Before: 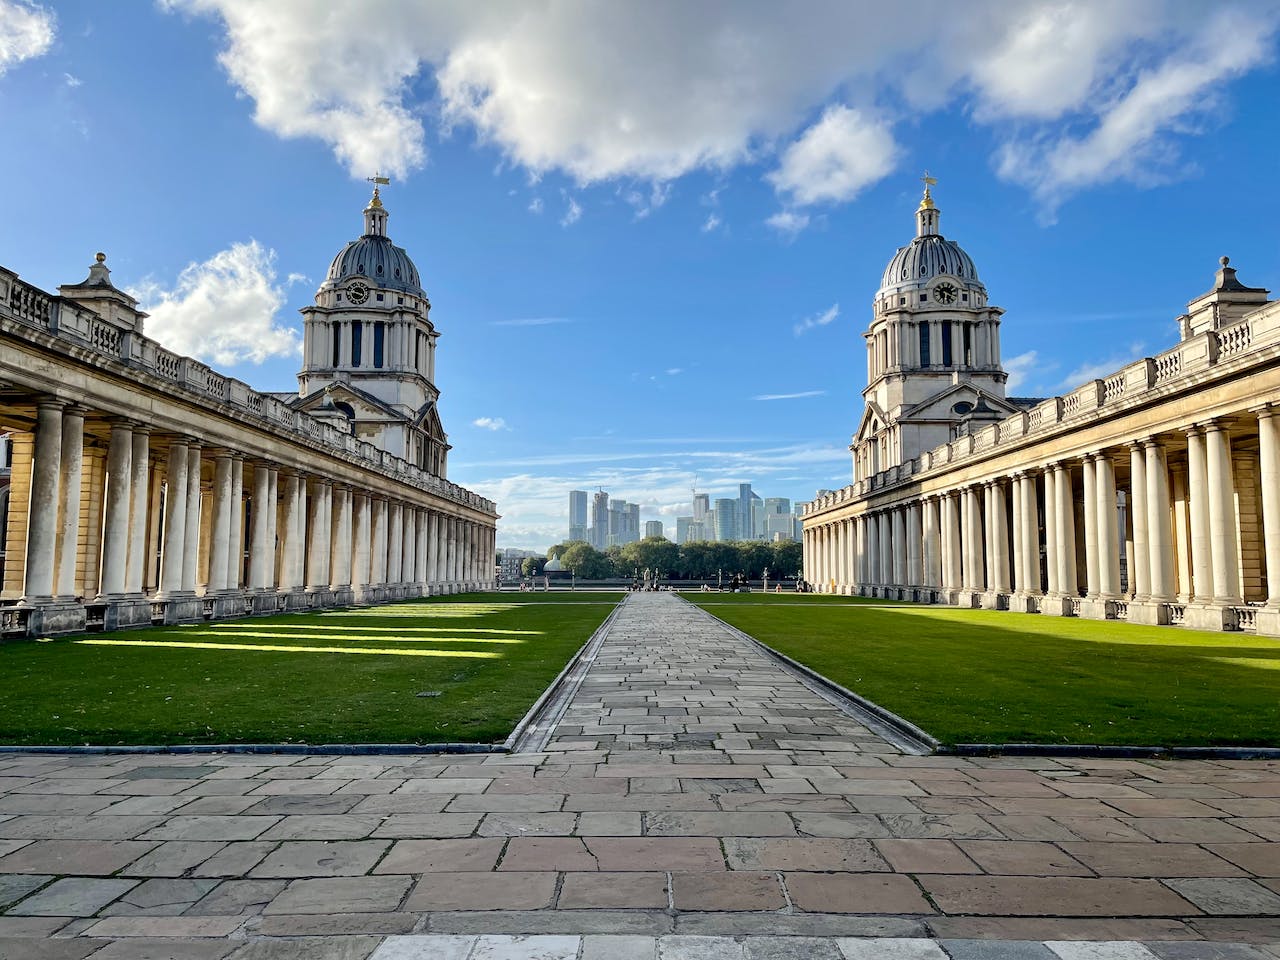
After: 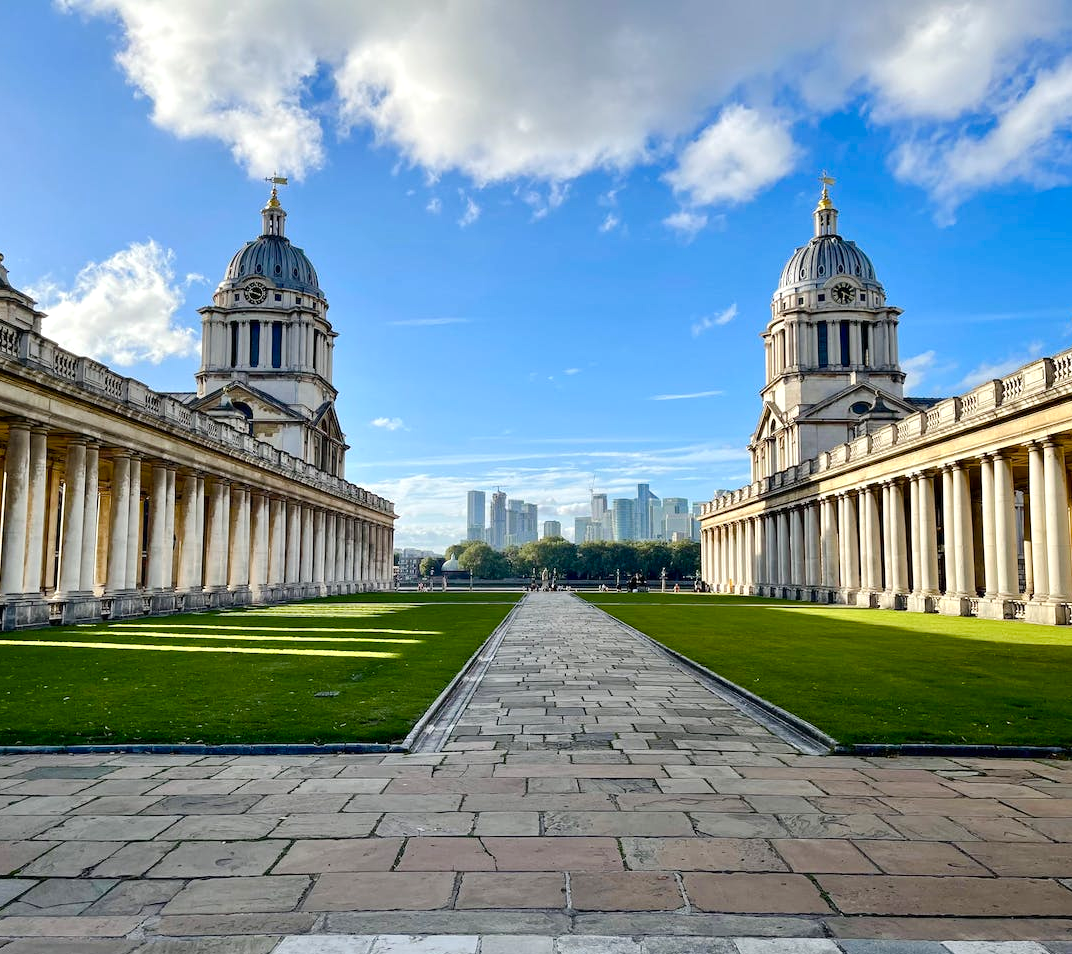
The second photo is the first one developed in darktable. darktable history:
crop: left 8.026%, right 7.374%
color balance rgb: linear chroma grading › shadows 32%, linear chroma grading › global chroma -2%, linear chroma grading › mid-tones 4%, perceptual saturation grading › global saturation -2%, perceptual saturation grading › highlights -8%, perceptual saturation grading › mid-tones 8%, perceptual saturation grading › shadows 4%, perceptual brilliance grading › highlights 8%, perceptual brilliance grading › mid-tones 4%, perceptual brilliance grading › shadows 2%, global vibrance 16%, saturation formula JzAzBz (2021)
